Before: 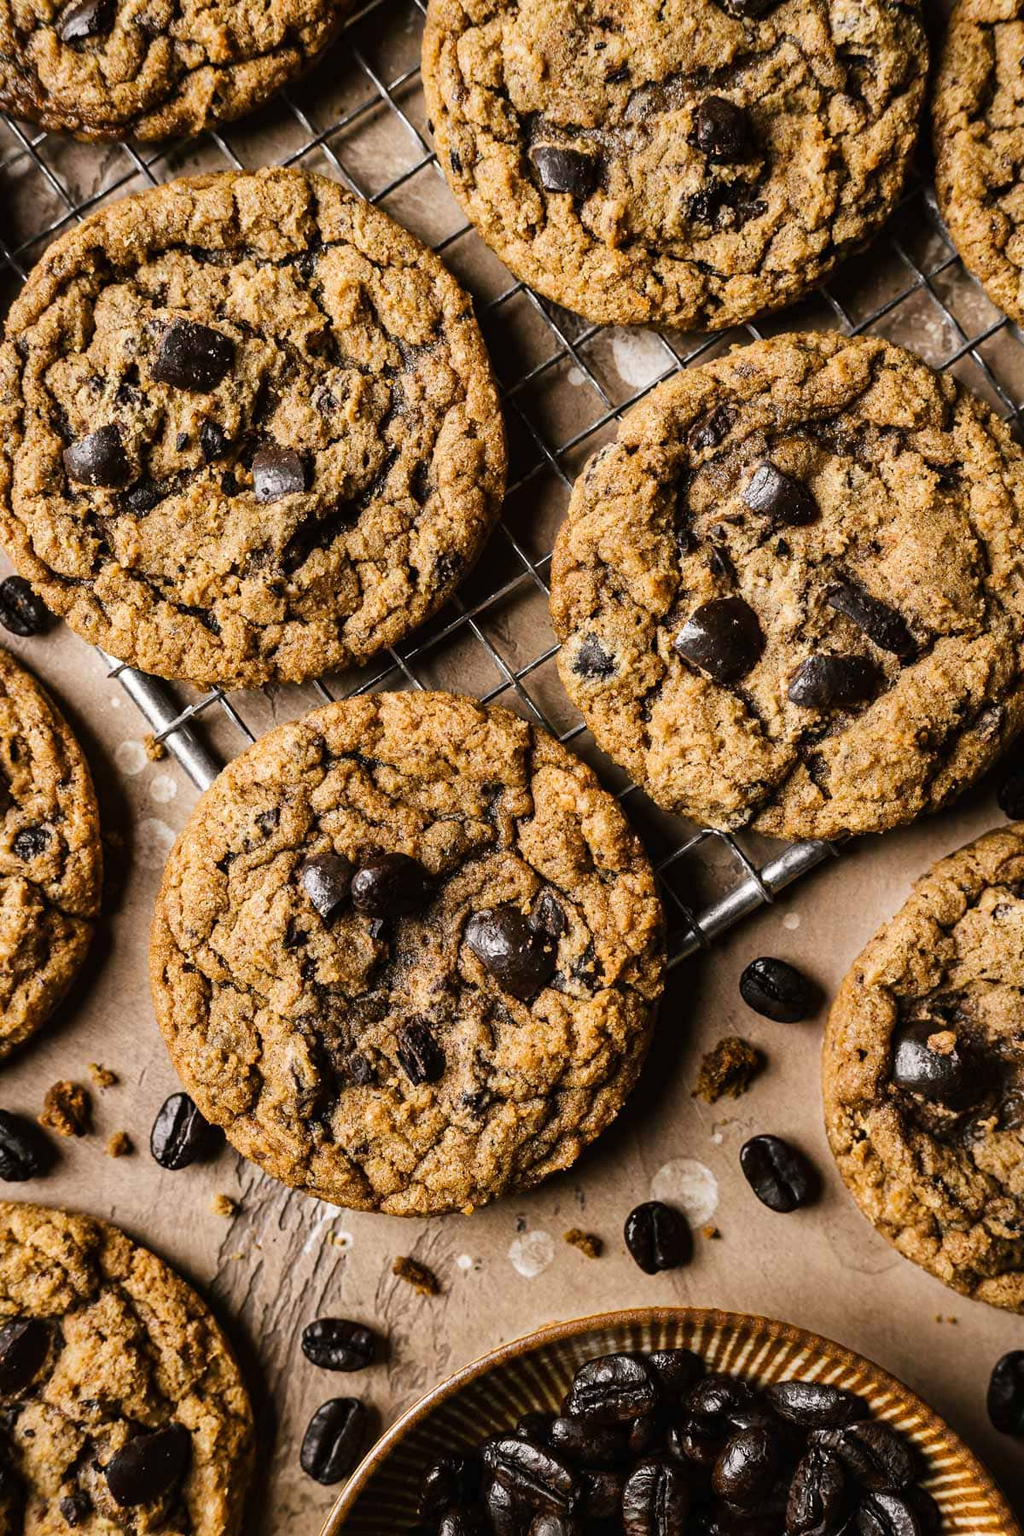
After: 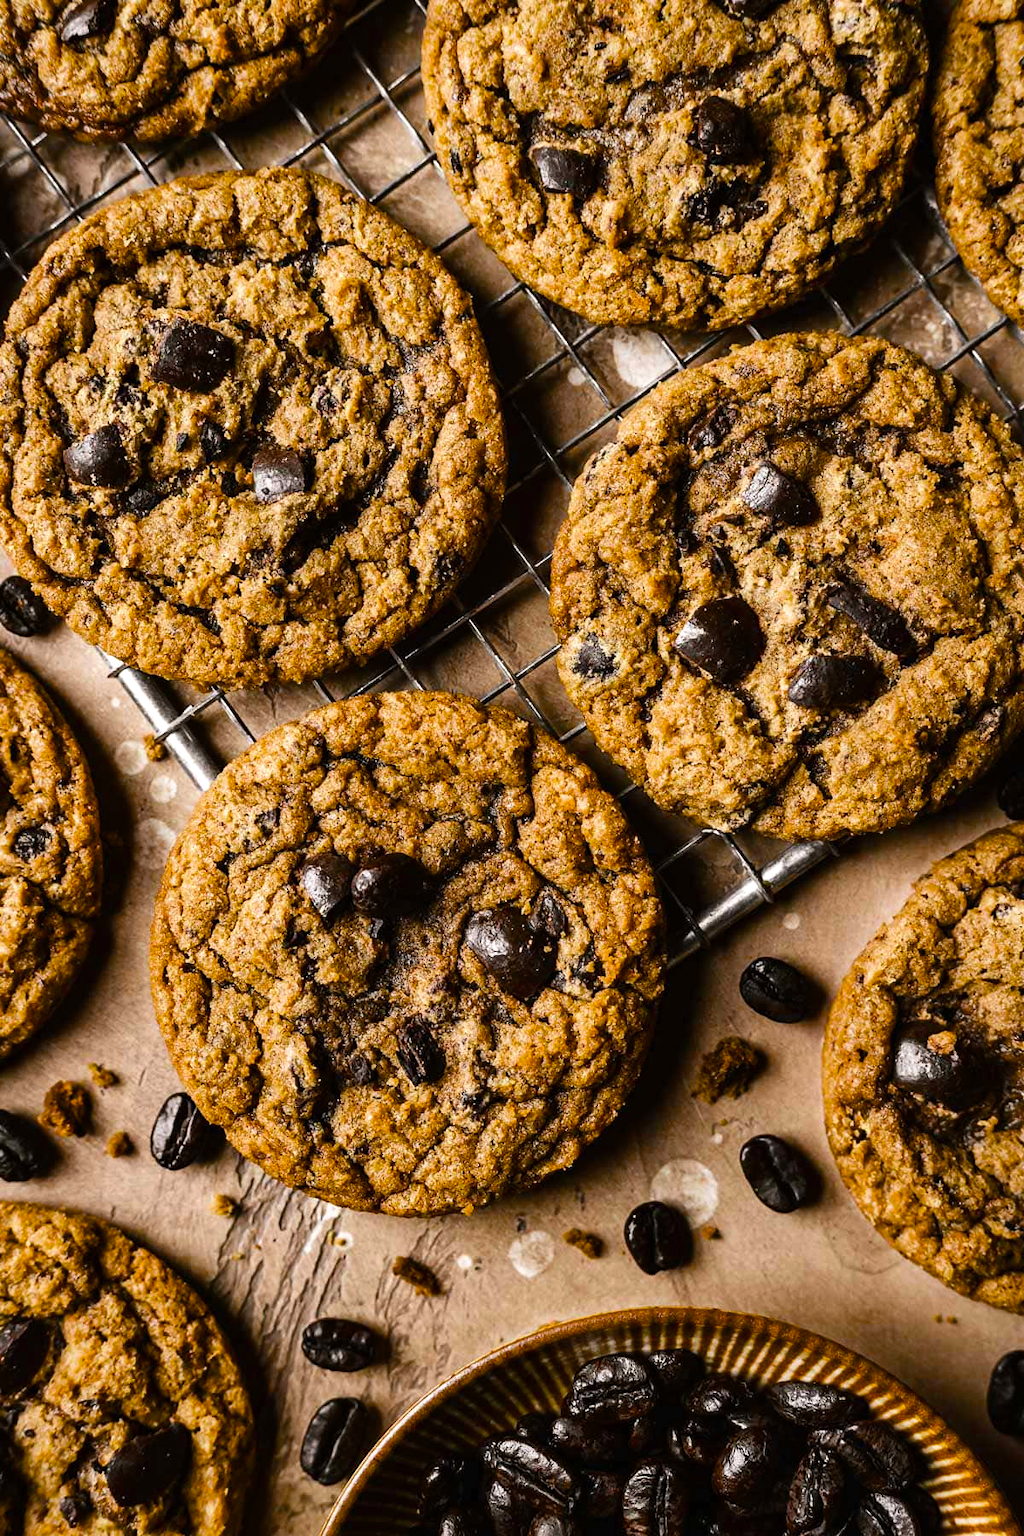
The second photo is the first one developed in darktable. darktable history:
color balance rgb: perceptual saturation grading › global saturation 19.771%, perceptual brilliance grading › highlights 9.524%, perceptual brilliance grading › shadows -4.885%, global vibrance 1.016%, saturation formula JzAzBz (2021)
contrast brightness saturation: saturation -0.046
